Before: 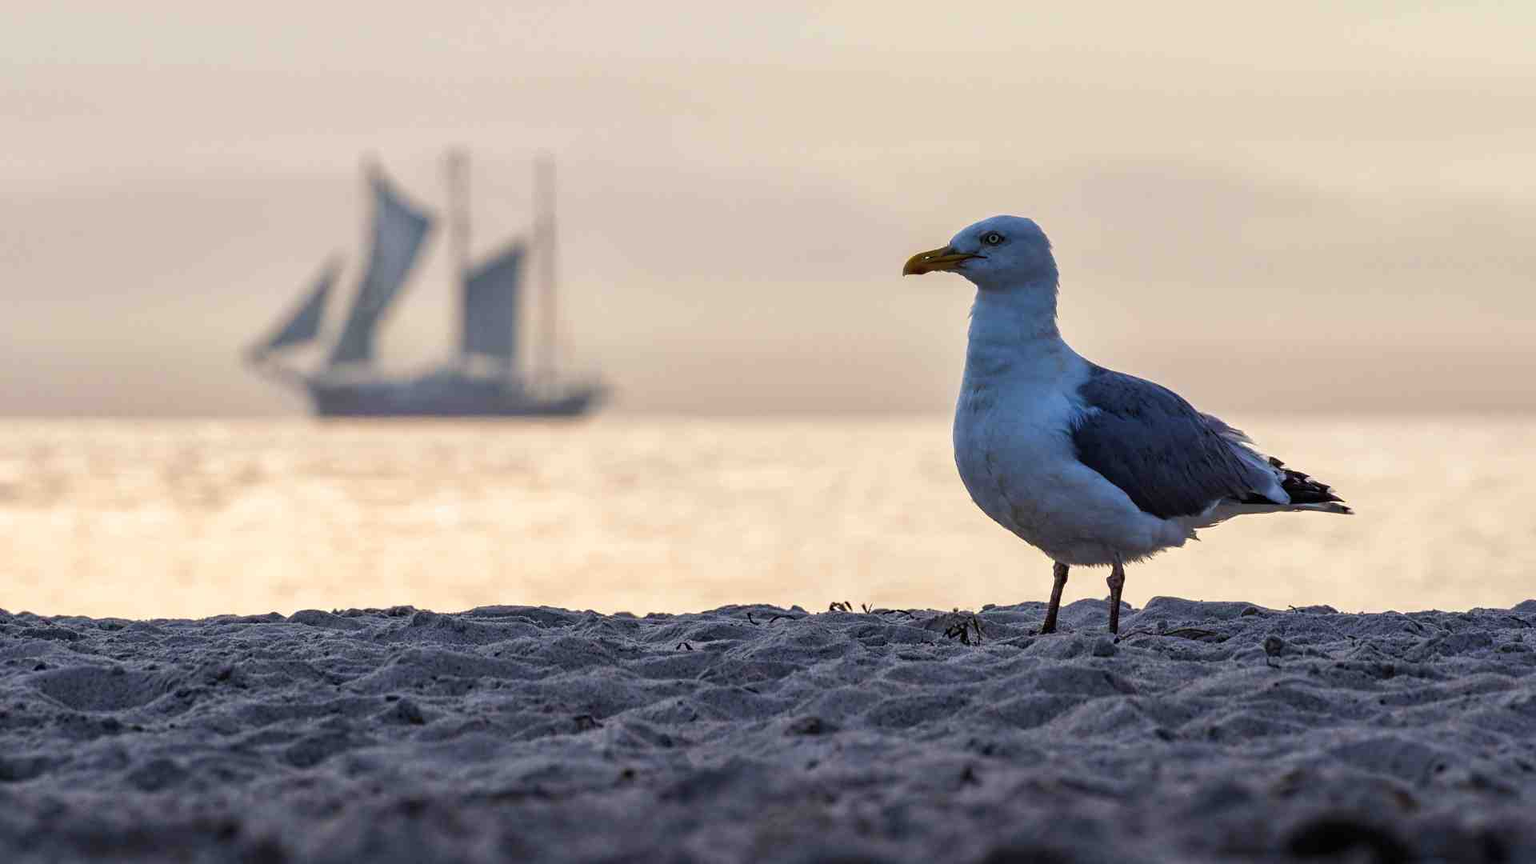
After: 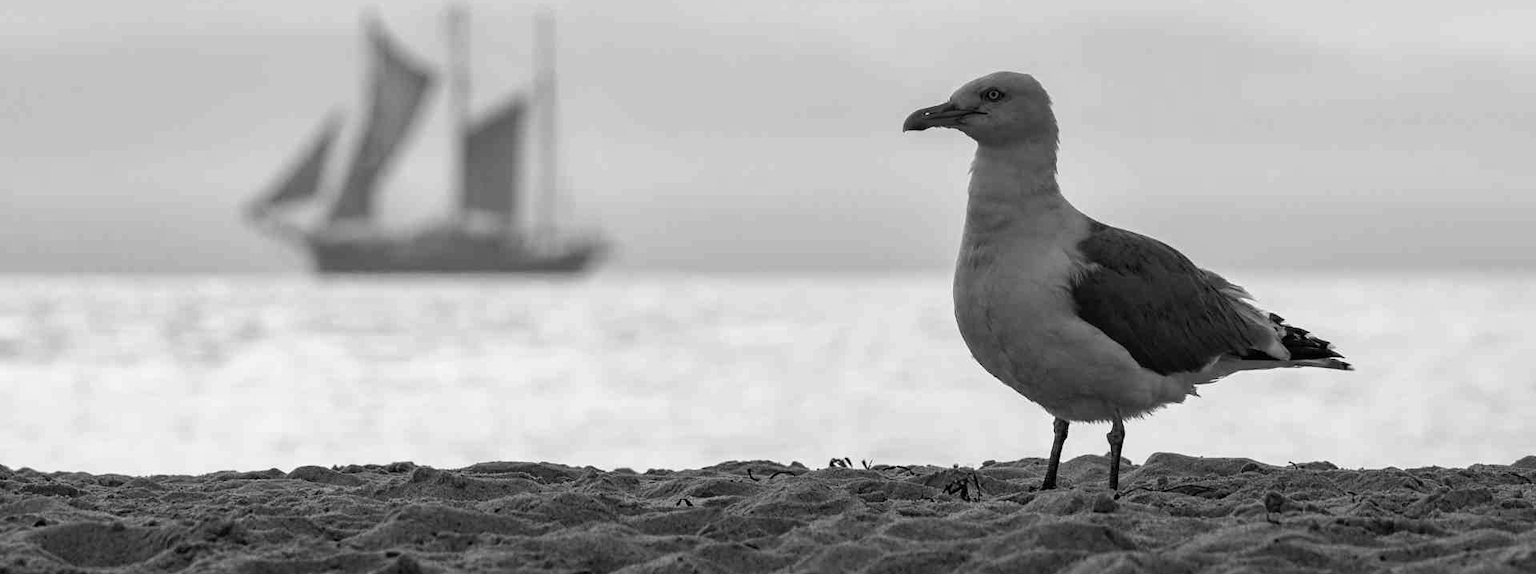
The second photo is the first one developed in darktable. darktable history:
color correction: highlights a* 1.83, highlights b* 34.02, shadows a* -36.68, shadows b* -5.48
monochrome: a -6.99, b 35.61, size 1.4
crop: top 16.727%, bottom 16.727%
